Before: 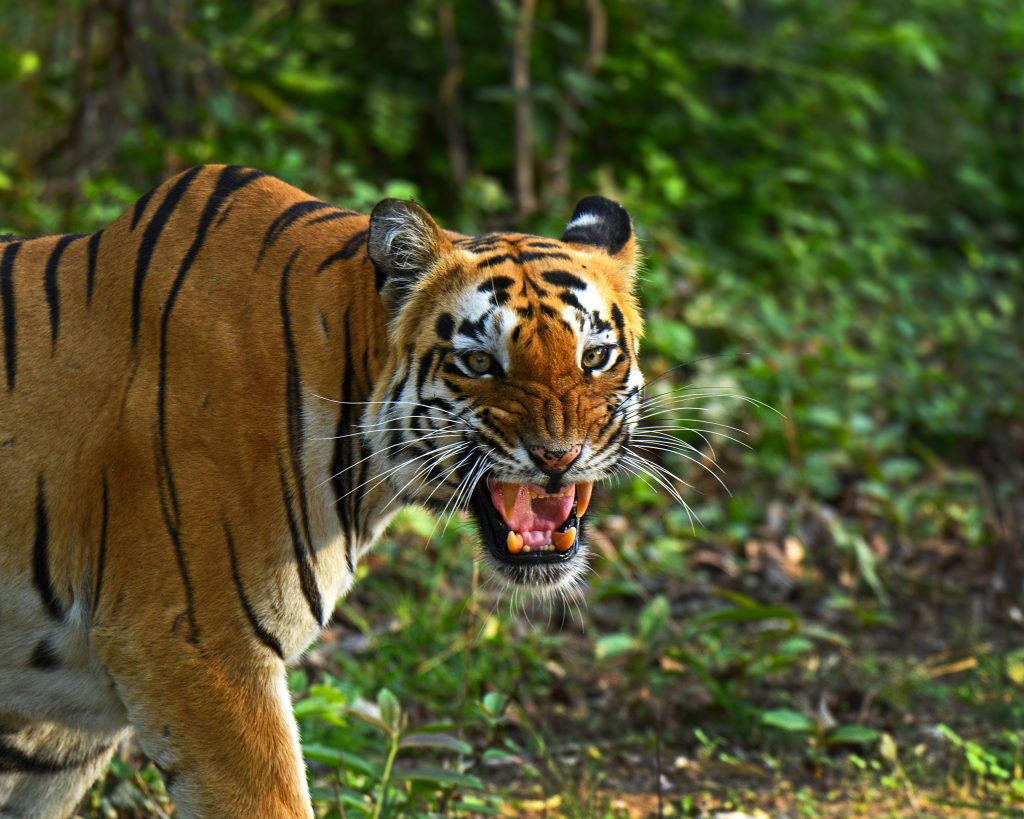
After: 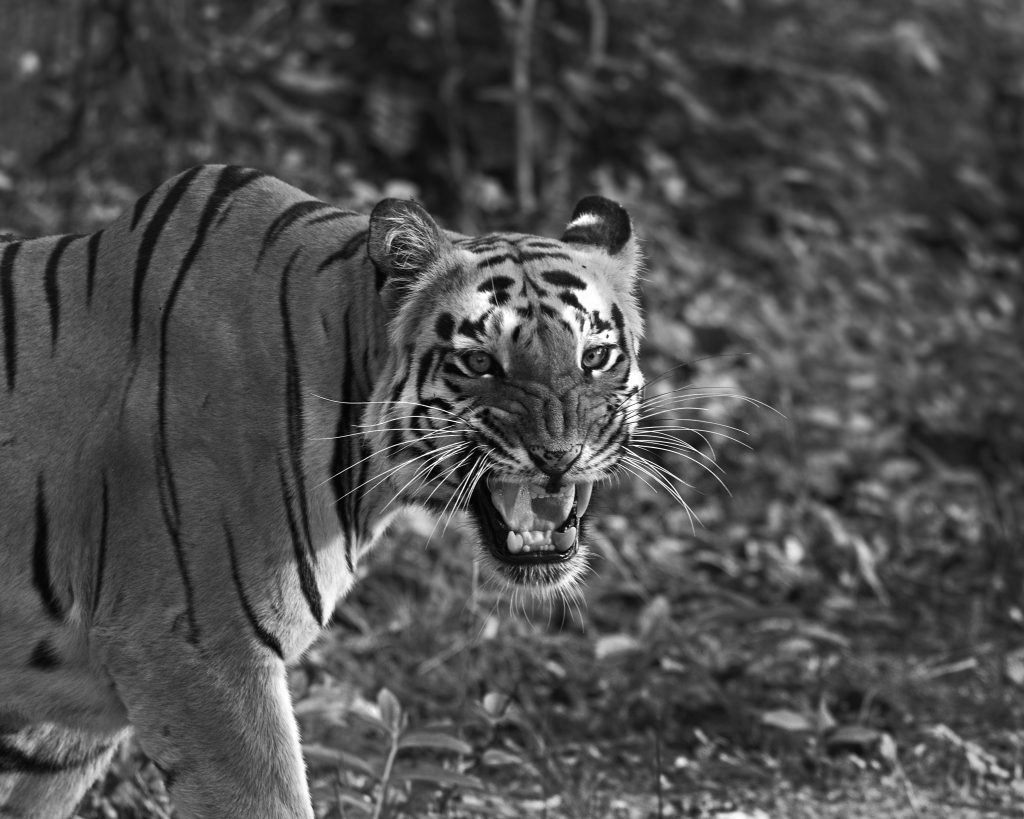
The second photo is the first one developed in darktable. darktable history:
color balance: mode lift, gamma, gain (sRGB), lift [1, 0.99, 1.01, 0.992], gamma [1, 1.037, 0.974, 0.963]
monochrome: on, module defaults
color zones: curves: ch0 [(0, 0.613) (0.01, 0.613) (0.245, 0.448) (0.498, 0.529) (0.642, 0.665) (0.879, 0.777) (0.99, 0.613)]; ch1 [(0, 0.035) (0.121, 0.189) (0.259, 0.197) (0.415, 0.061) (0.589, 0.022) (0.732, 0.022) (0.857, 0.026) (0.991, 0.053)]
